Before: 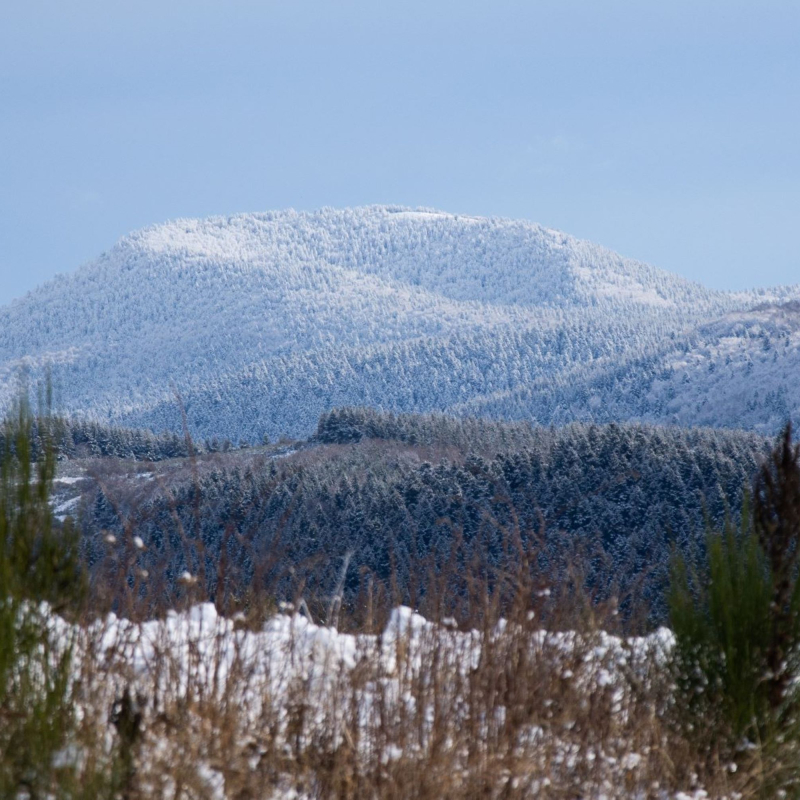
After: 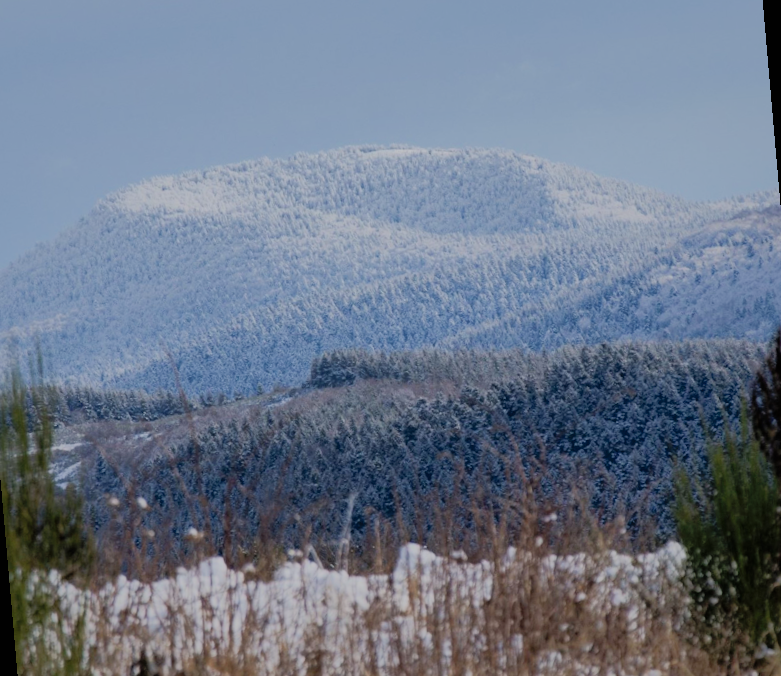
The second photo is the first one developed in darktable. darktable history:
shadows and highlights: shadows 60, highlights -60
rotate and perspective: rotation -5°, crop left 0.05, crop right 0.952, crop top 0.11, crop bottom 0.89
filmic rgb: black relative exposure -7.65 EV, white relative exposure 4.56 EV, hardness 3.61
